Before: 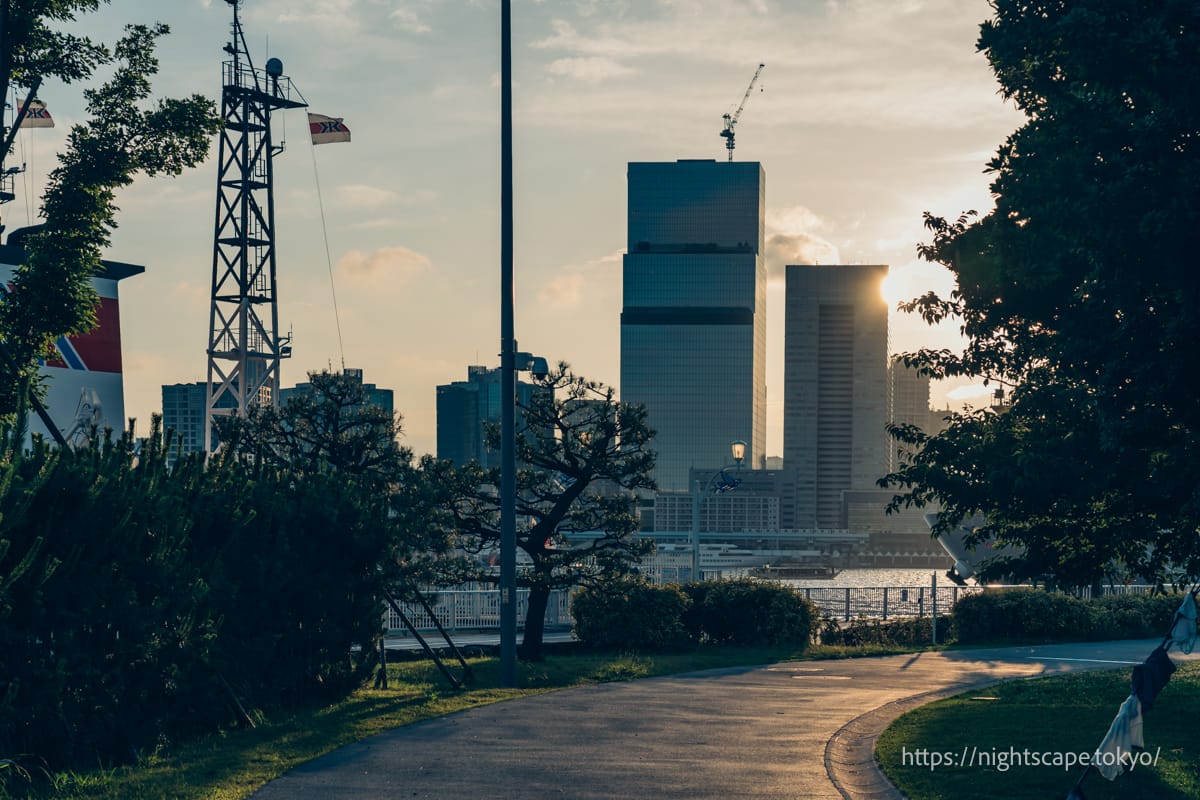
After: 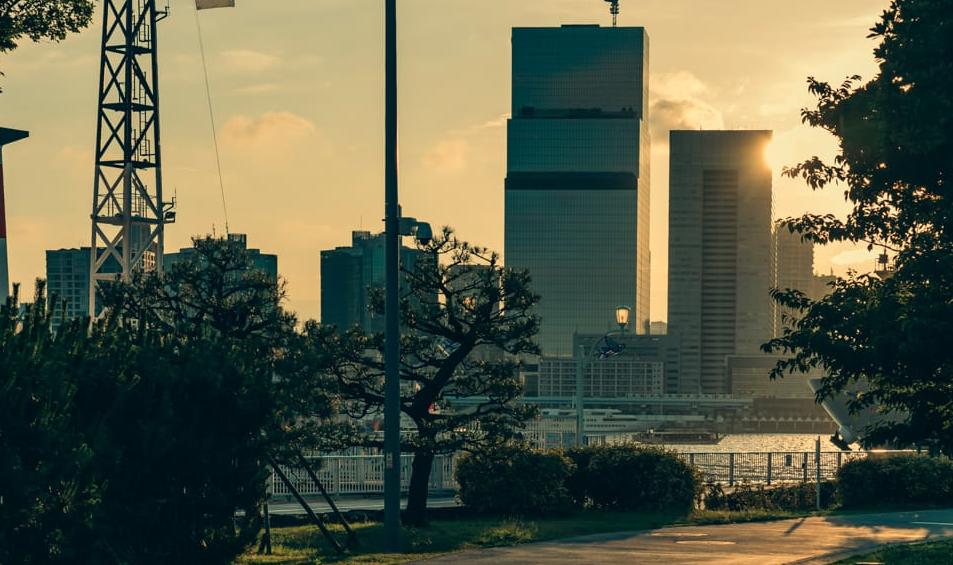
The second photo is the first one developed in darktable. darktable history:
white balance: red 1.08, blue 0.791
crop: left 9.712%, top 16.928%, right 10.845%, bottom 12.332%
